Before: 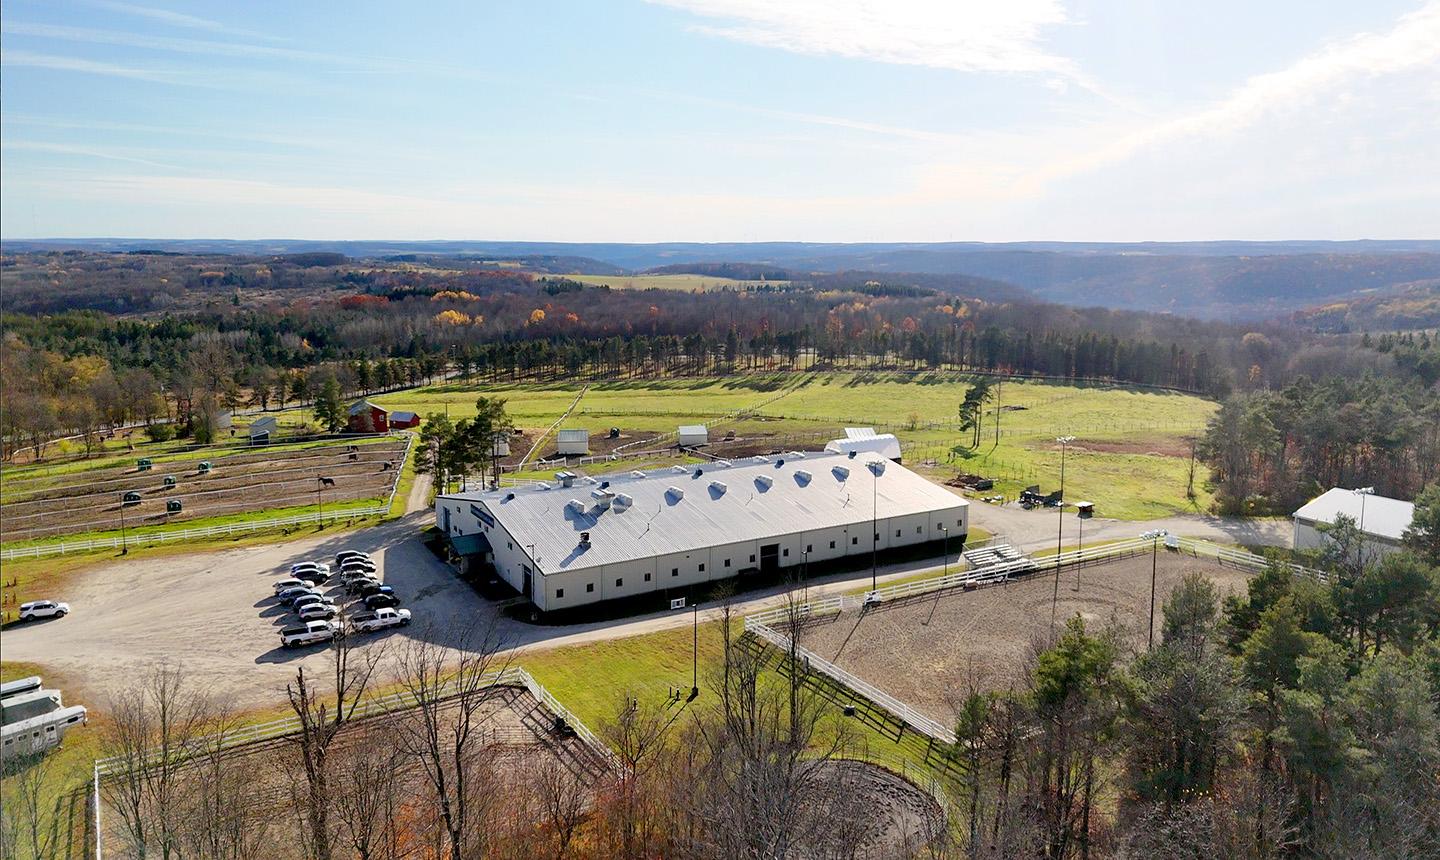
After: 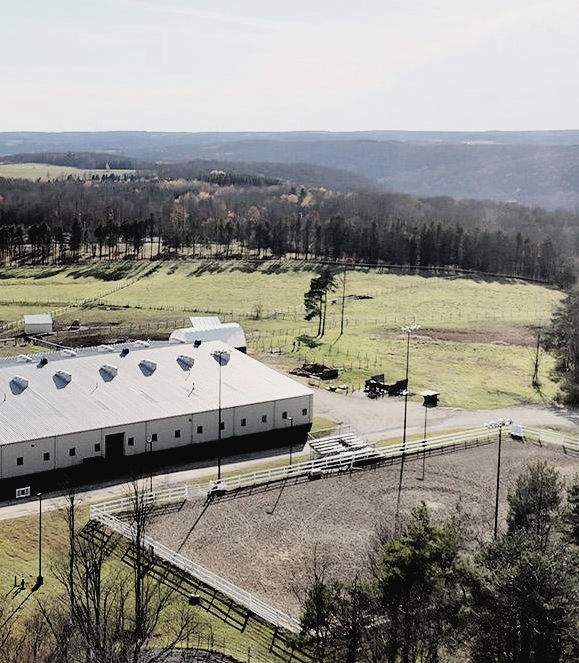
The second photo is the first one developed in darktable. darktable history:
filmic rgb: black relative exposure -4.01 EV, white relative exposure 2.99 EV, threshold 2.95 EV, hardness 3.01, contrast 1.49, enable highlight reconstruction true
crop: left 45.498%, top 12.983%, right 14.237%, bottom 9.859%
color calibration: illuminant same as pipeline (D50), adaptation XYZ, x 0.347, y 0.358, temperature 5010.13 K
contrast brightness saturation: contrast -0.059, saturation -0.413
